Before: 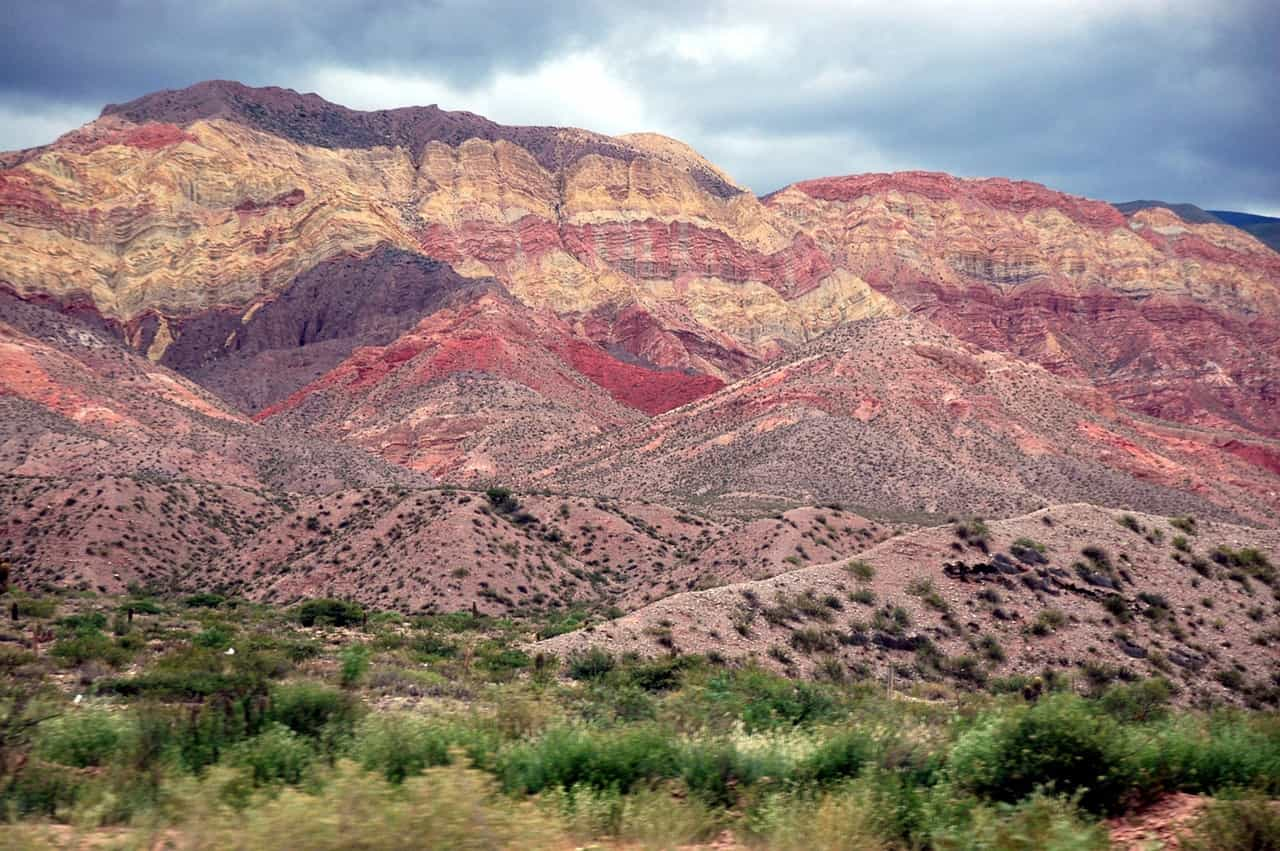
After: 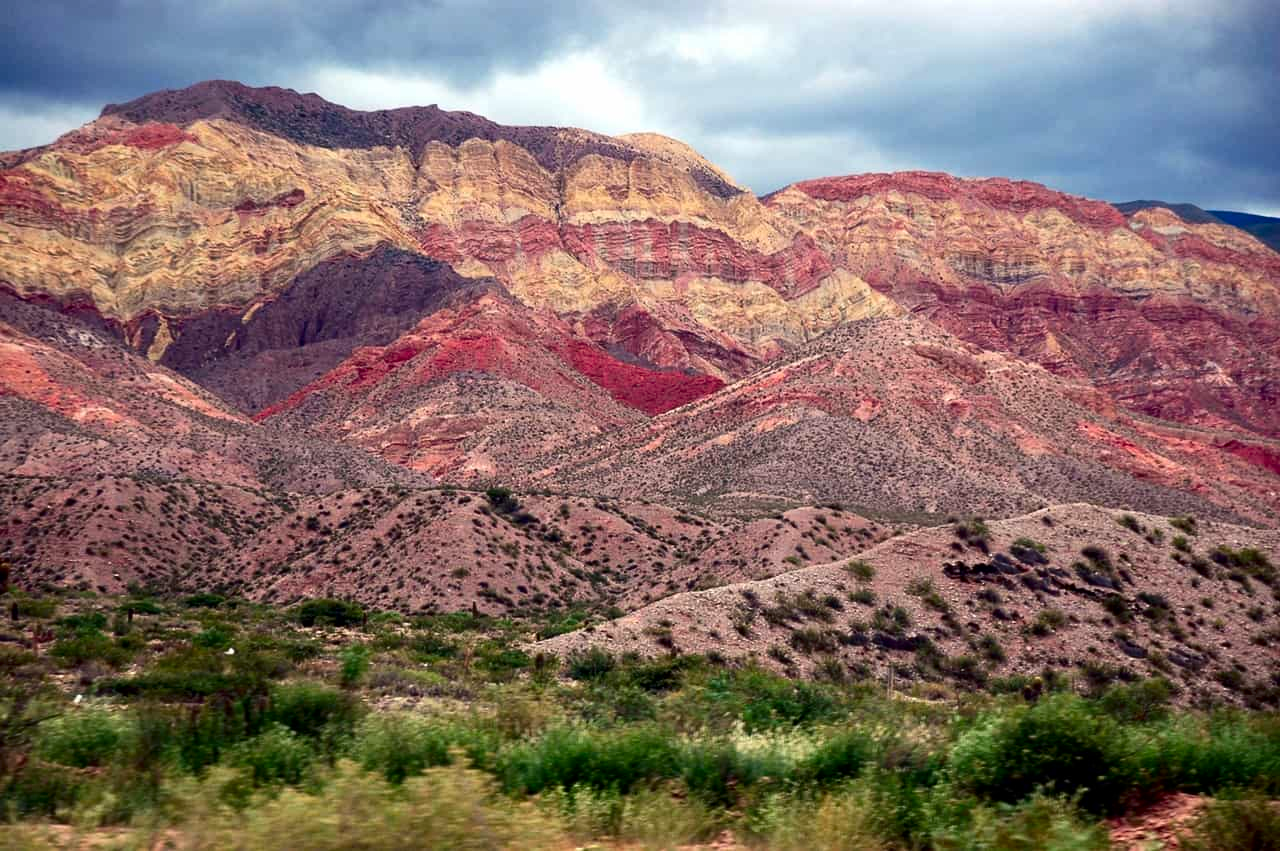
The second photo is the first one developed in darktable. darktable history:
contrast brightness saturation: contrast 0.121, brightness -0.12, saturation 0.196
